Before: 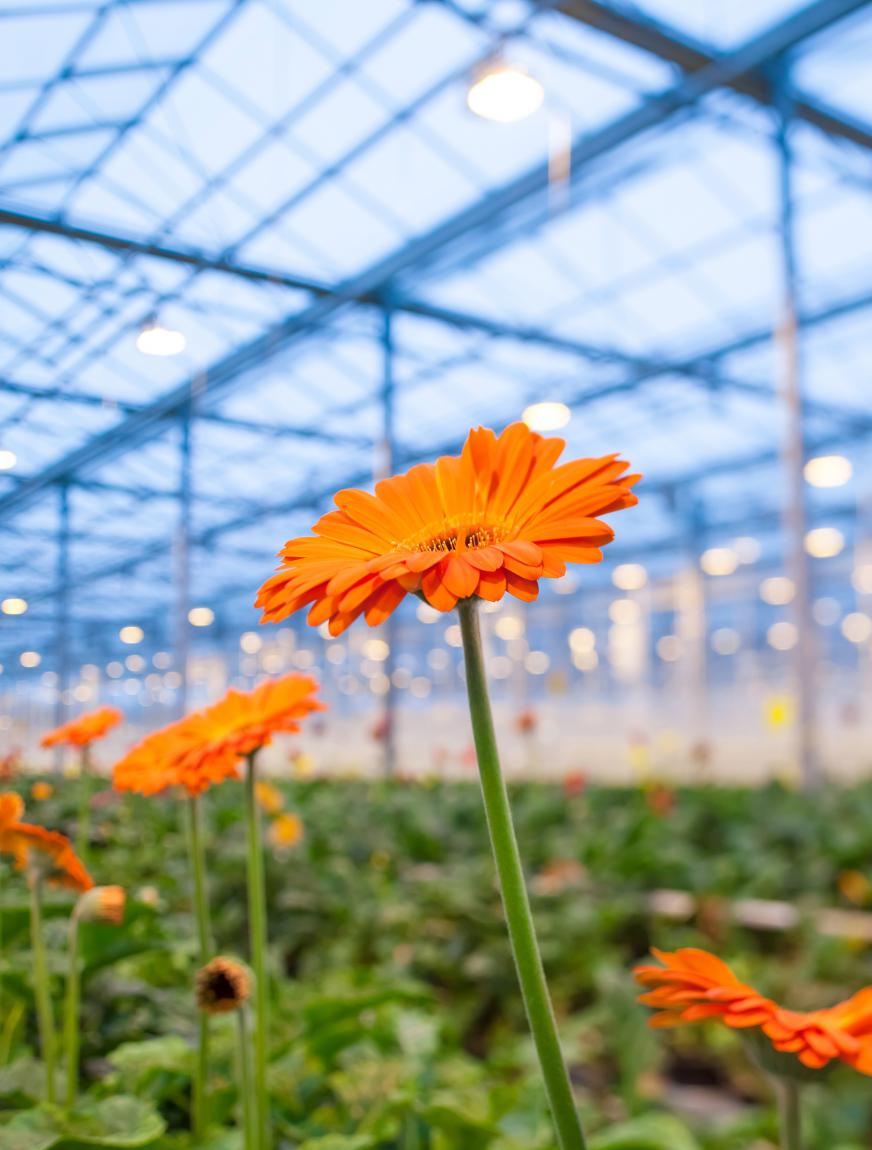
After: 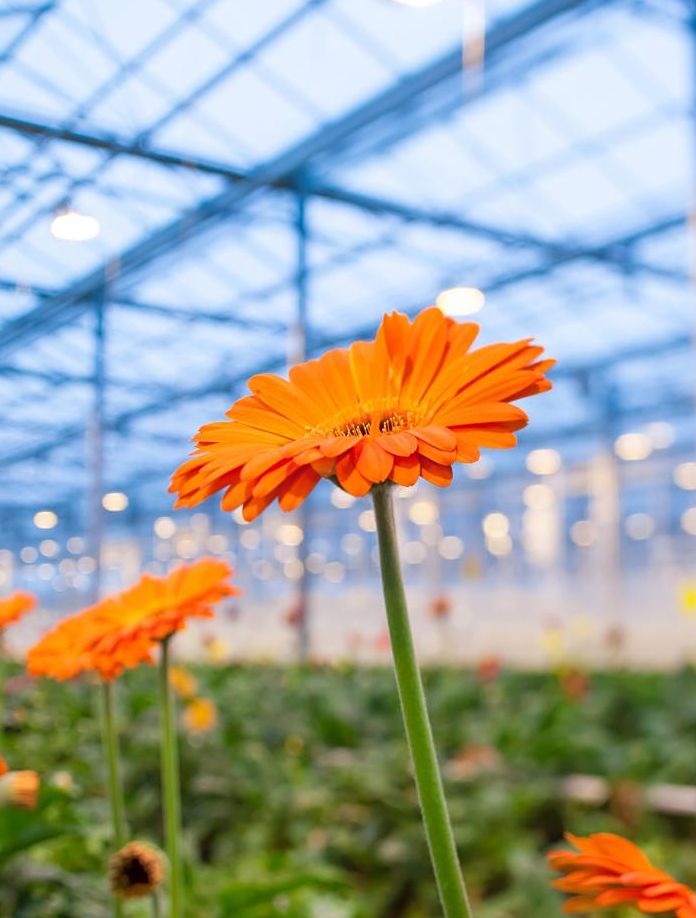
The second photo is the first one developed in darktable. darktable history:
crop and rotate: left 10.071%, top 10.071%, right 10.02%, bottom 10.02%
sharpen: amount 0.2
